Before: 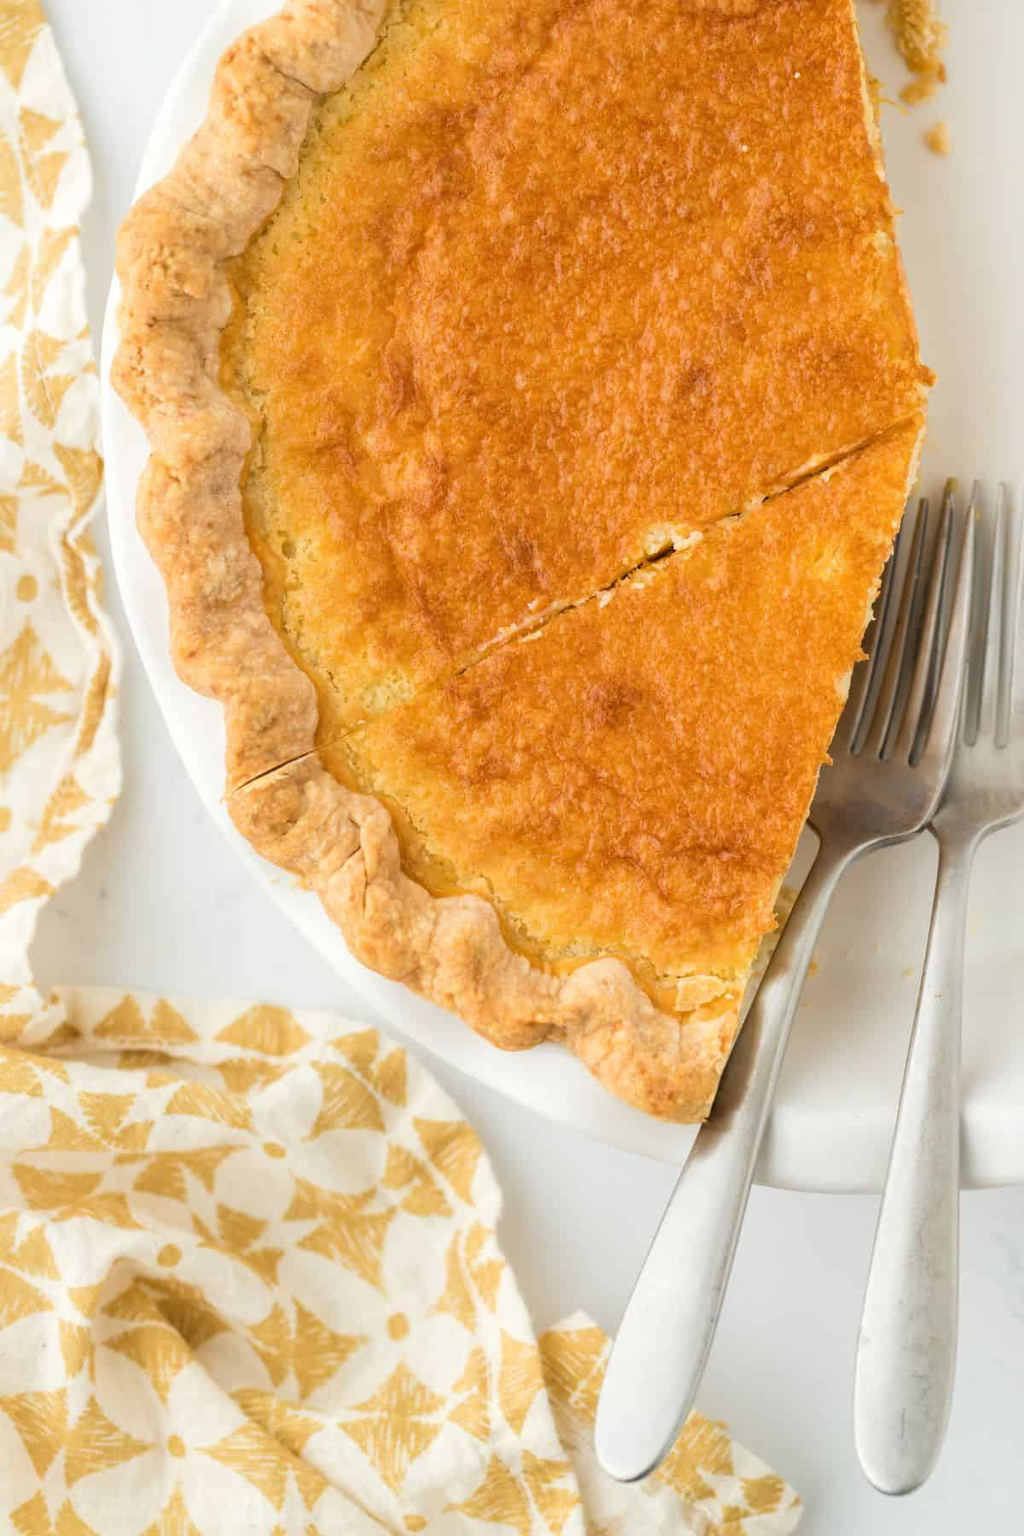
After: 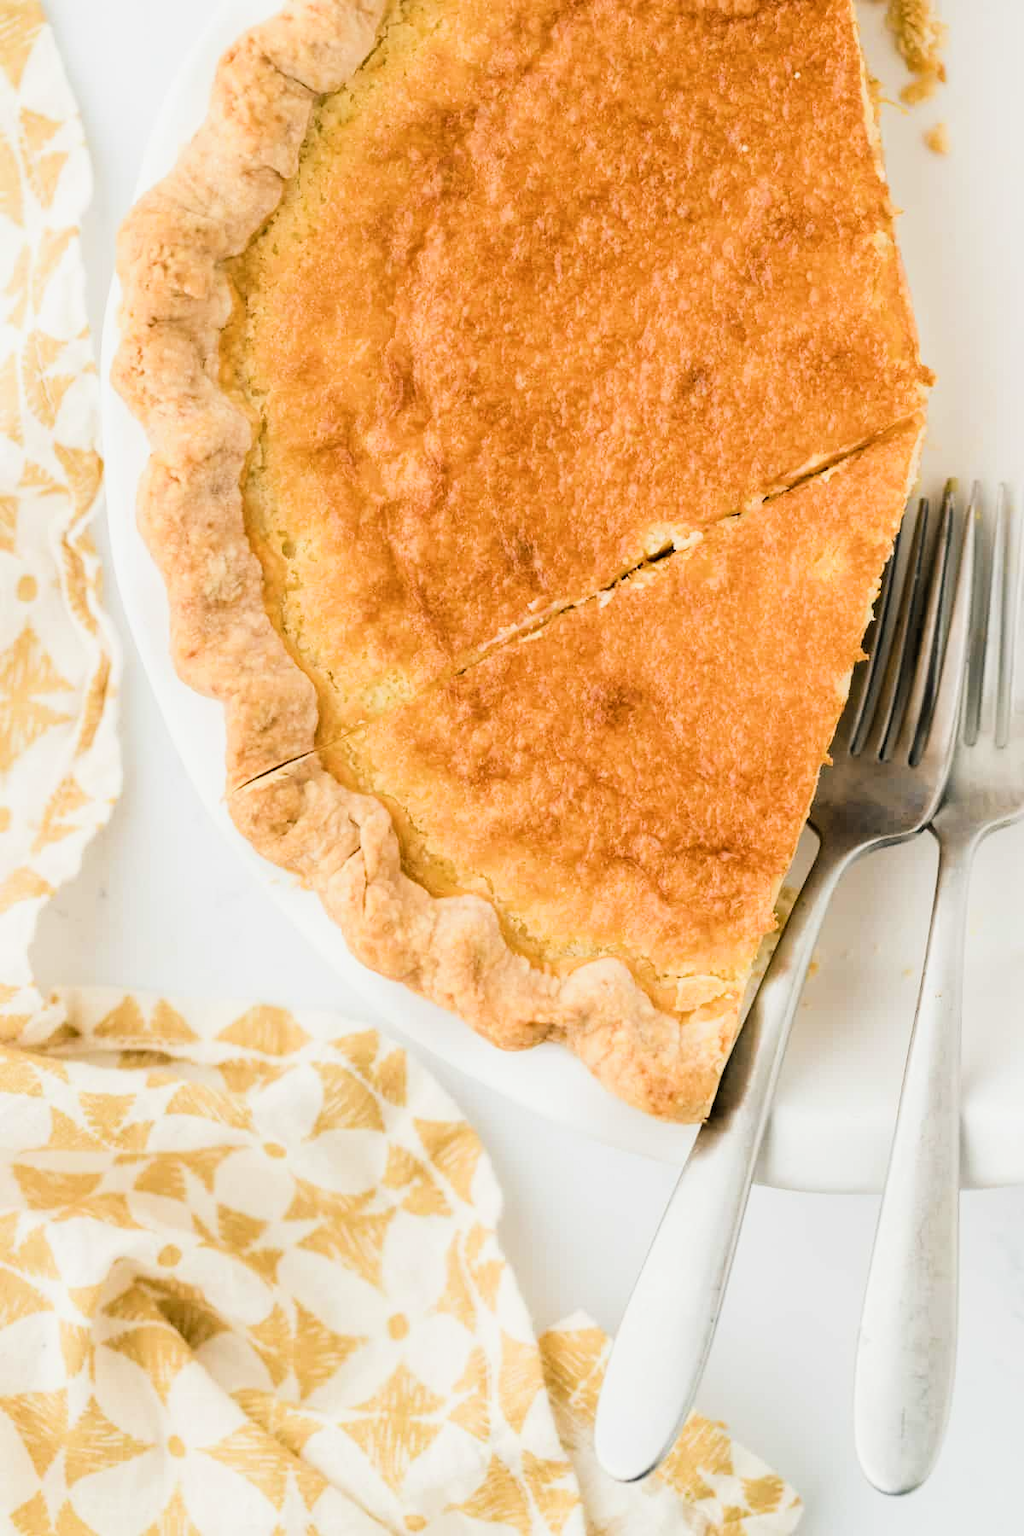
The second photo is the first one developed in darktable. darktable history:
color balance rgb: shadows lift › chroma 2.723%, shadows lift › hue 190.74°, global offset › luminance 0.471%, global offset › hue 170.77°, linear chroma grading › shadows -8.457%, linear chroma grading › global chroma 9.926%, perceptual saturation grading › global saturation 0.752%, perceptual saturation grading › highlights -25.351%, perceptual saturation grading › shadows 29.843%, perceptual brilliance grading › highlights 16.458%, perceptual brilliance grading › mid-tones 6.405%, perceptual brilliance grading › shadows -15.124%
filmic rgb: black relative exposure -5.06 EV, white relative exposure 3.99 EV, hardness 2.89, contrast 1.299
